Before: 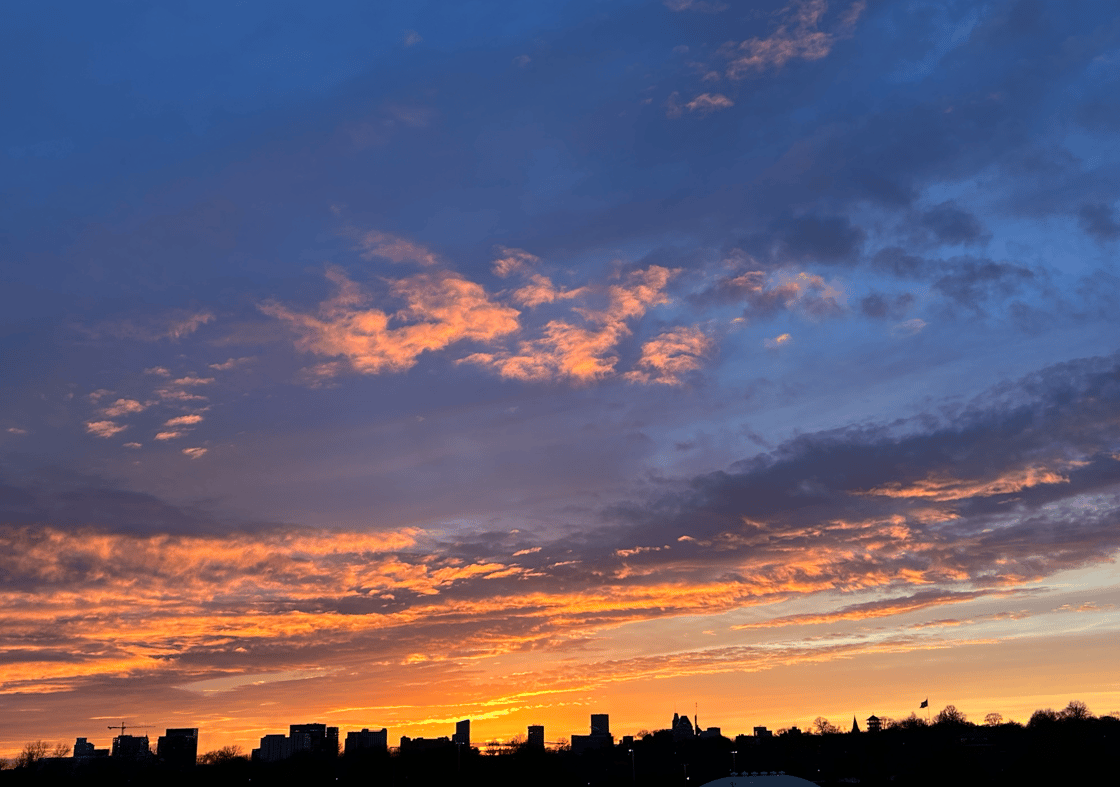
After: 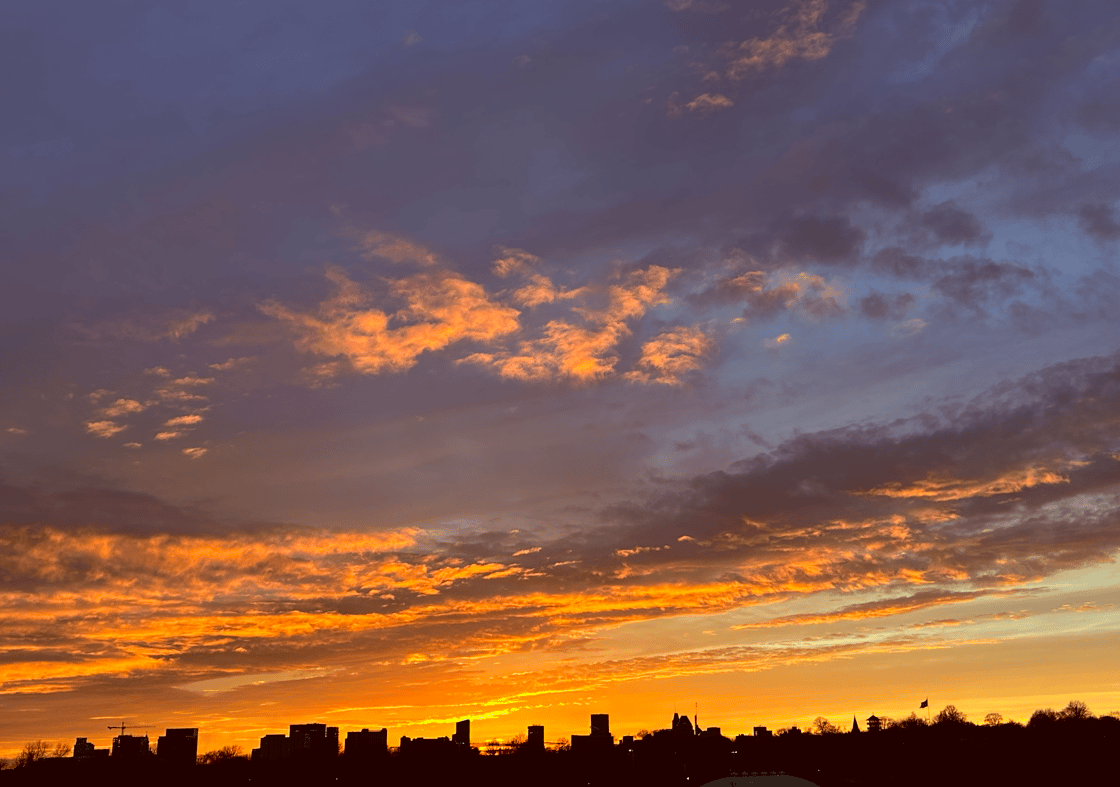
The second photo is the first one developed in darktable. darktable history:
color zones: curves: ch1 [(0, 0.525) (0.143, 0.556) (0.286, 0.52) (0.429, 0.5) (0.571, 0.5) (0.714, 0.5) (0.857, 0.503) (1, 0.525)]
color correction: highlights a* -5.3, highlights b* 9.8, shadows a* 9.8, shadows b* 24.26
